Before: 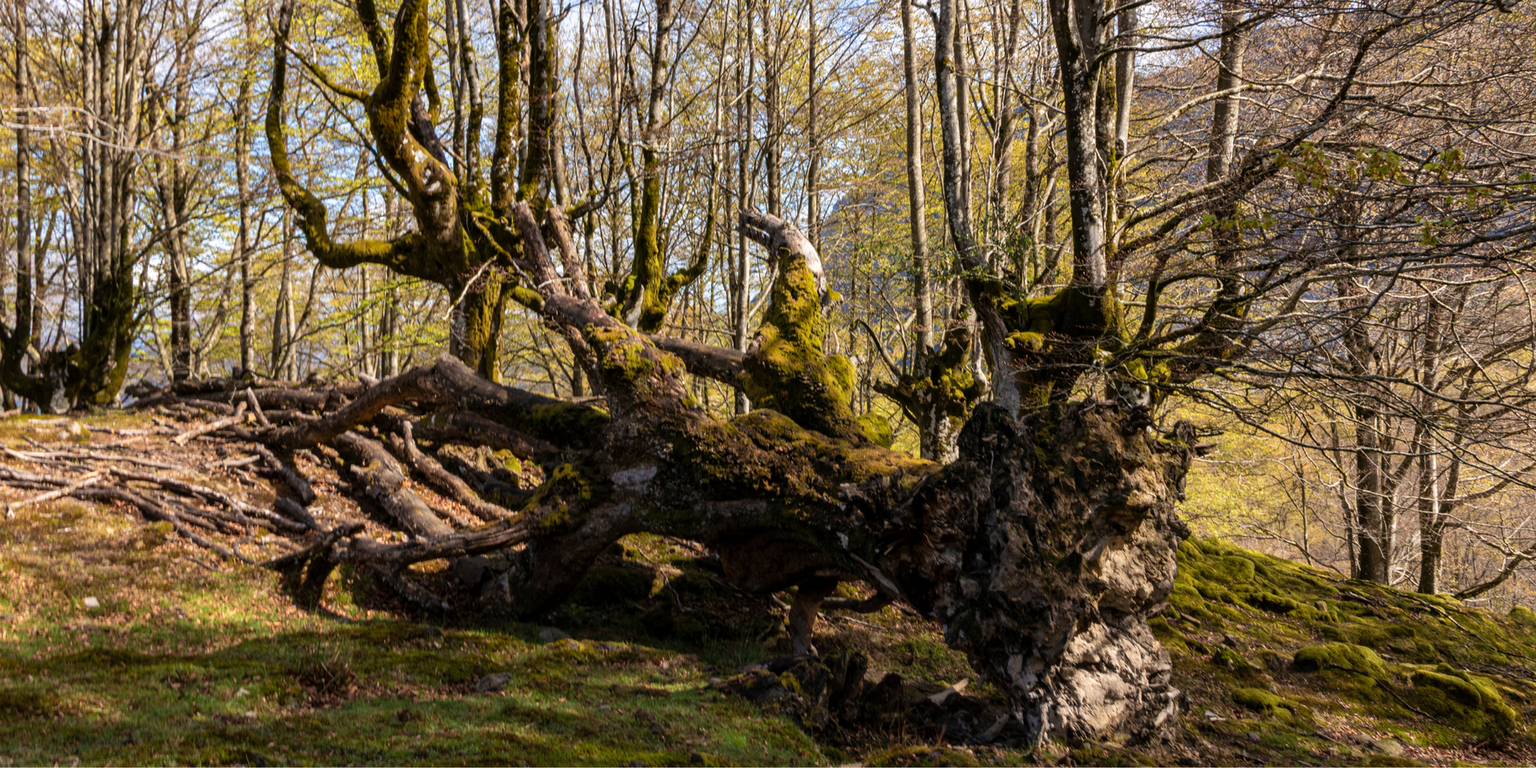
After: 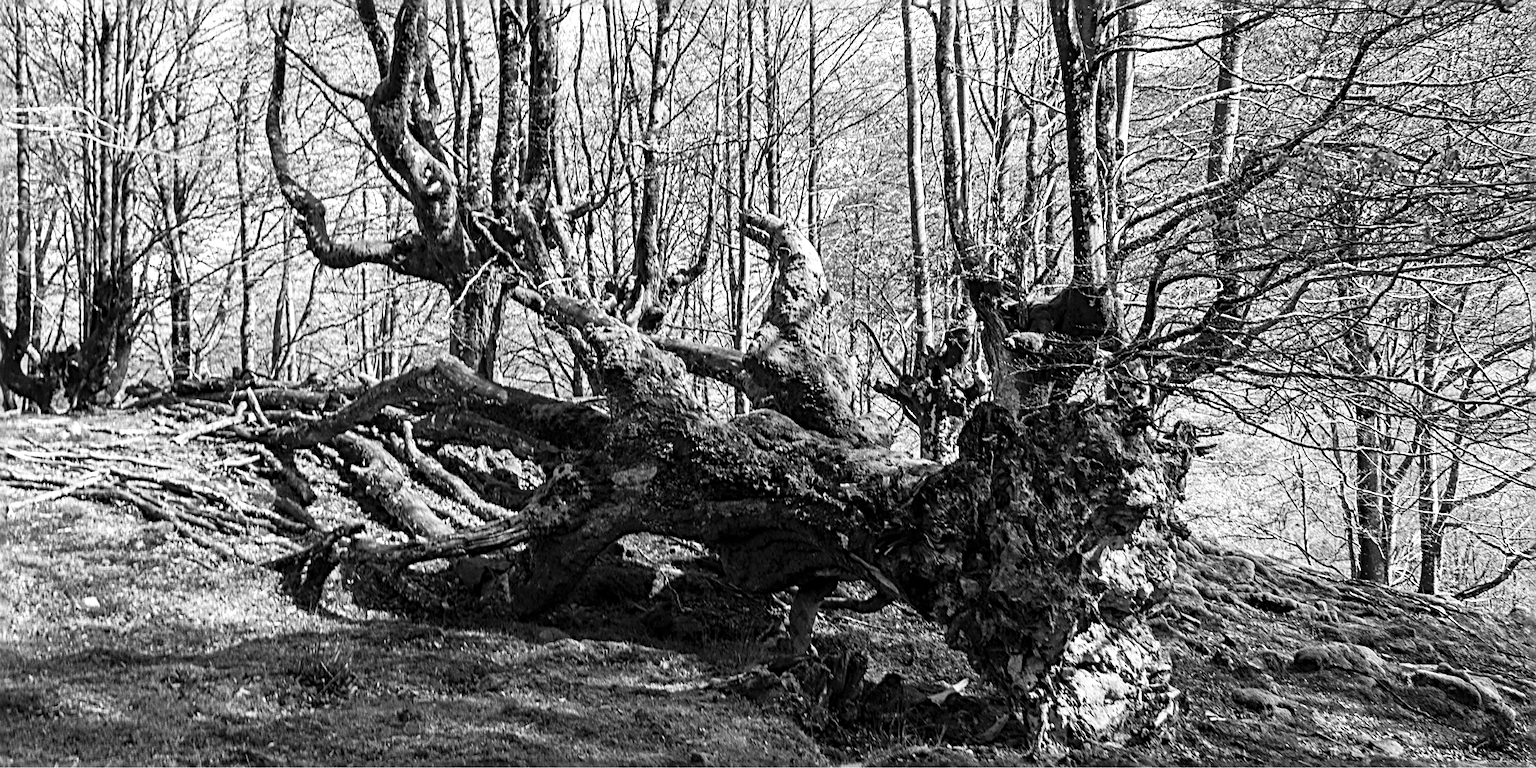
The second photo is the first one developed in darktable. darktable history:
sharpen: radius 3.025, amount 0.757
contrast brightness saturation: contrast 0.2, brightness 0.16, saturation 0.22
exposure: exposure 0.426 EV, compensate highlight preservation false
monochrome: a 32, b 64, size 2.3
